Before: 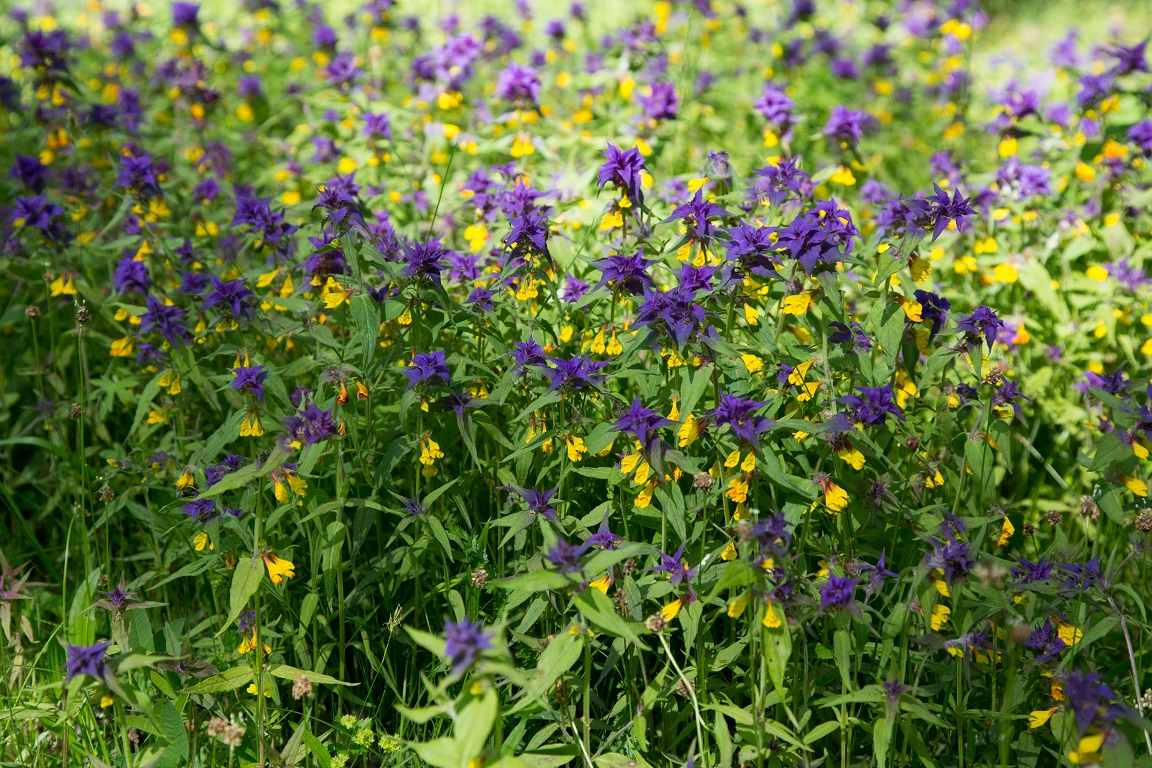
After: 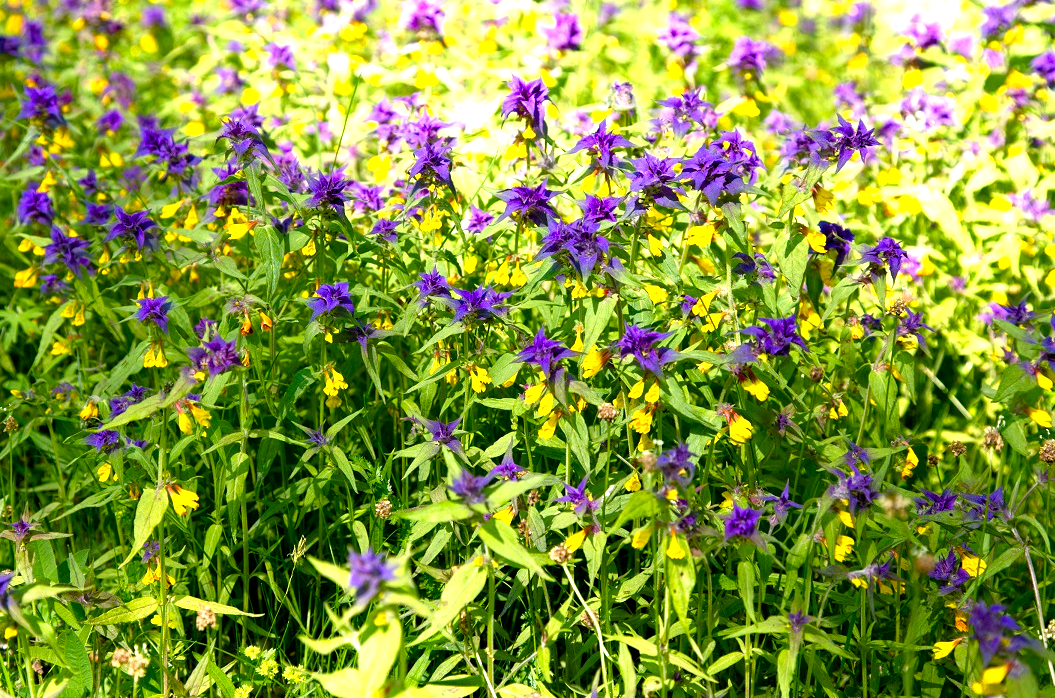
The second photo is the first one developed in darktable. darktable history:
color balance rgb: highlights gain › chroma 3.306%, highlights gain › hue 56.03°, global offset › luminance -0.489%, perceptual saturation grading › global saturation 20%, perceptual saturation grading › highlights -24.896%, perceptual saturation grading › shadows 50.208%, perceptual brilliance grading › global brilliance 9.582%, global vibrance 9.818%
crop and rotate: left 8.364%, top 9.015%
exposure: black level correction 0, exposure 0.899 EV, compensate exposure bias true, compensate highlight preservation false
